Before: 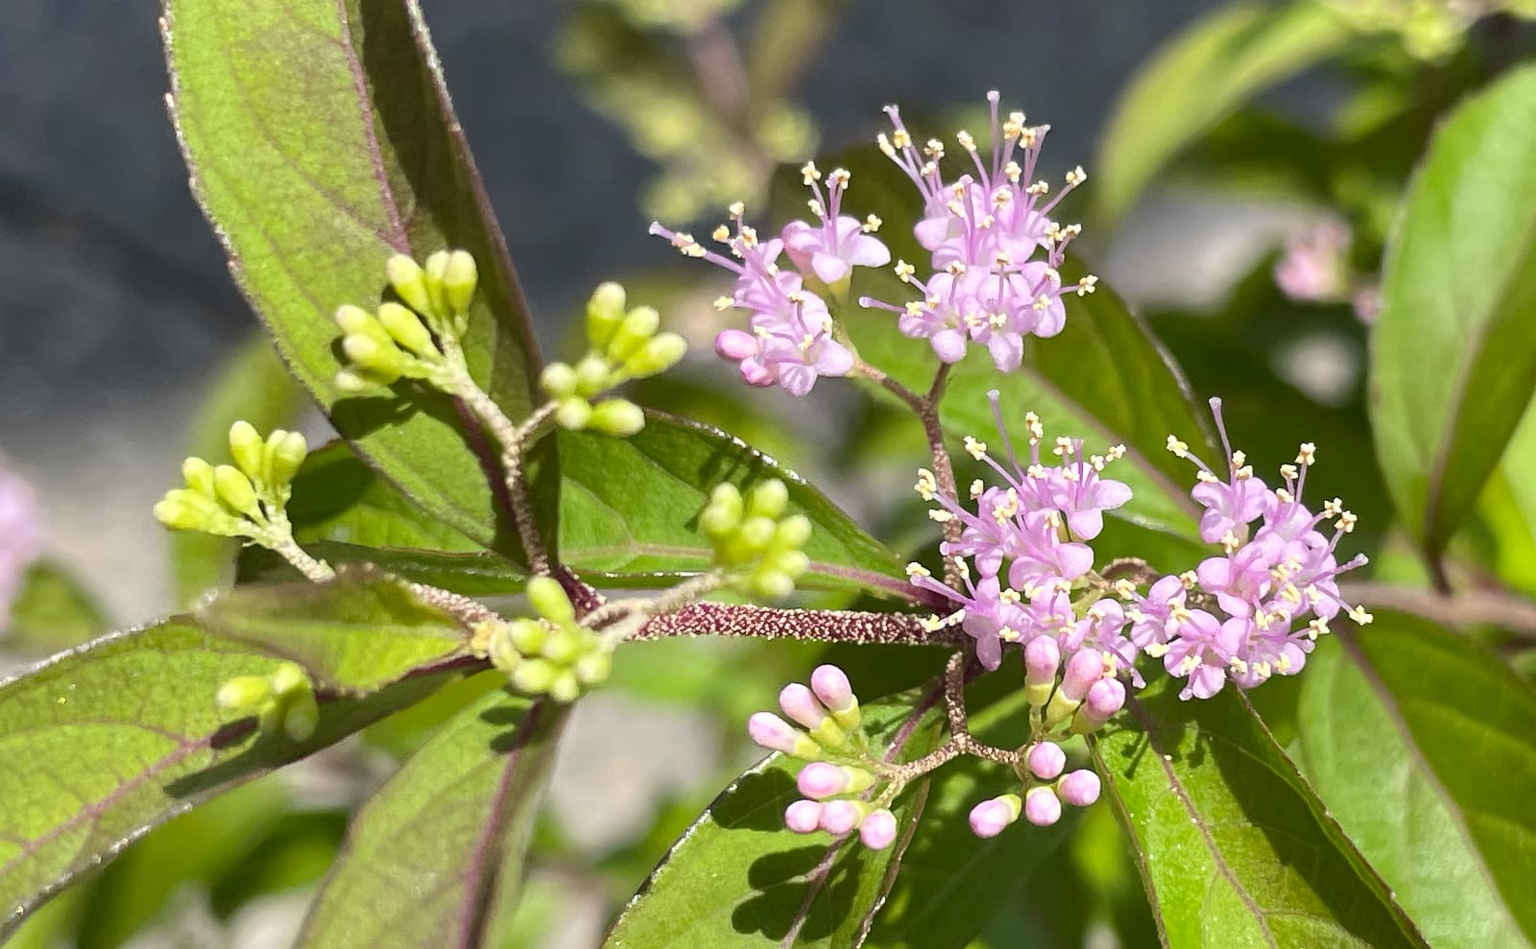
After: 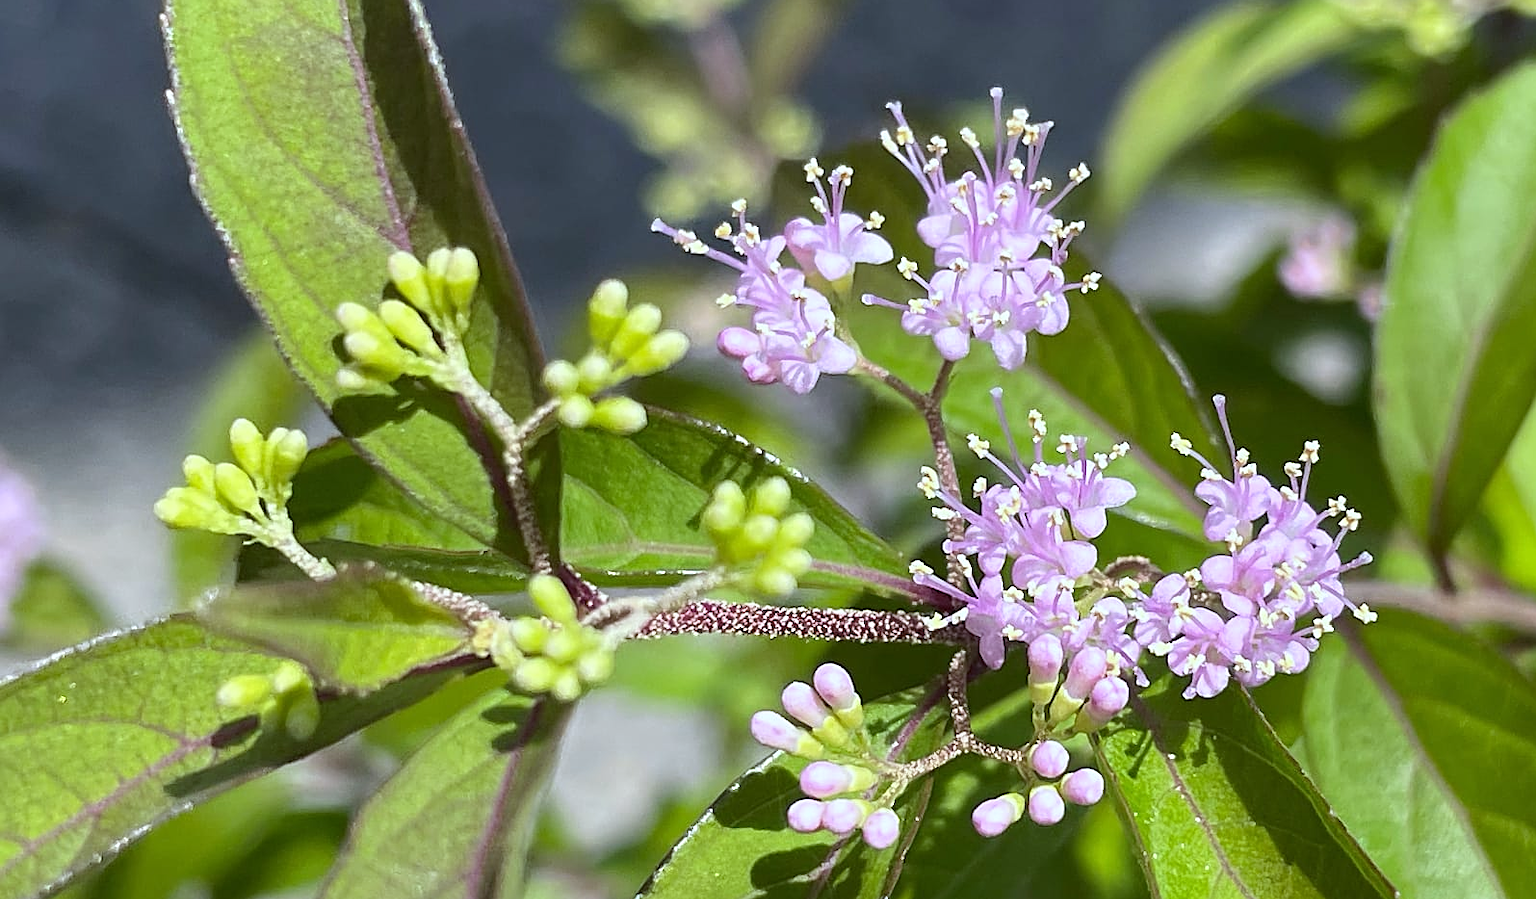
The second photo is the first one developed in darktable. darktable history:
white balance: red 0.924, blue 1.095
sharpen: on, module defaults
crop: top 0.448%, right 0.264%, bottom 5.045%
